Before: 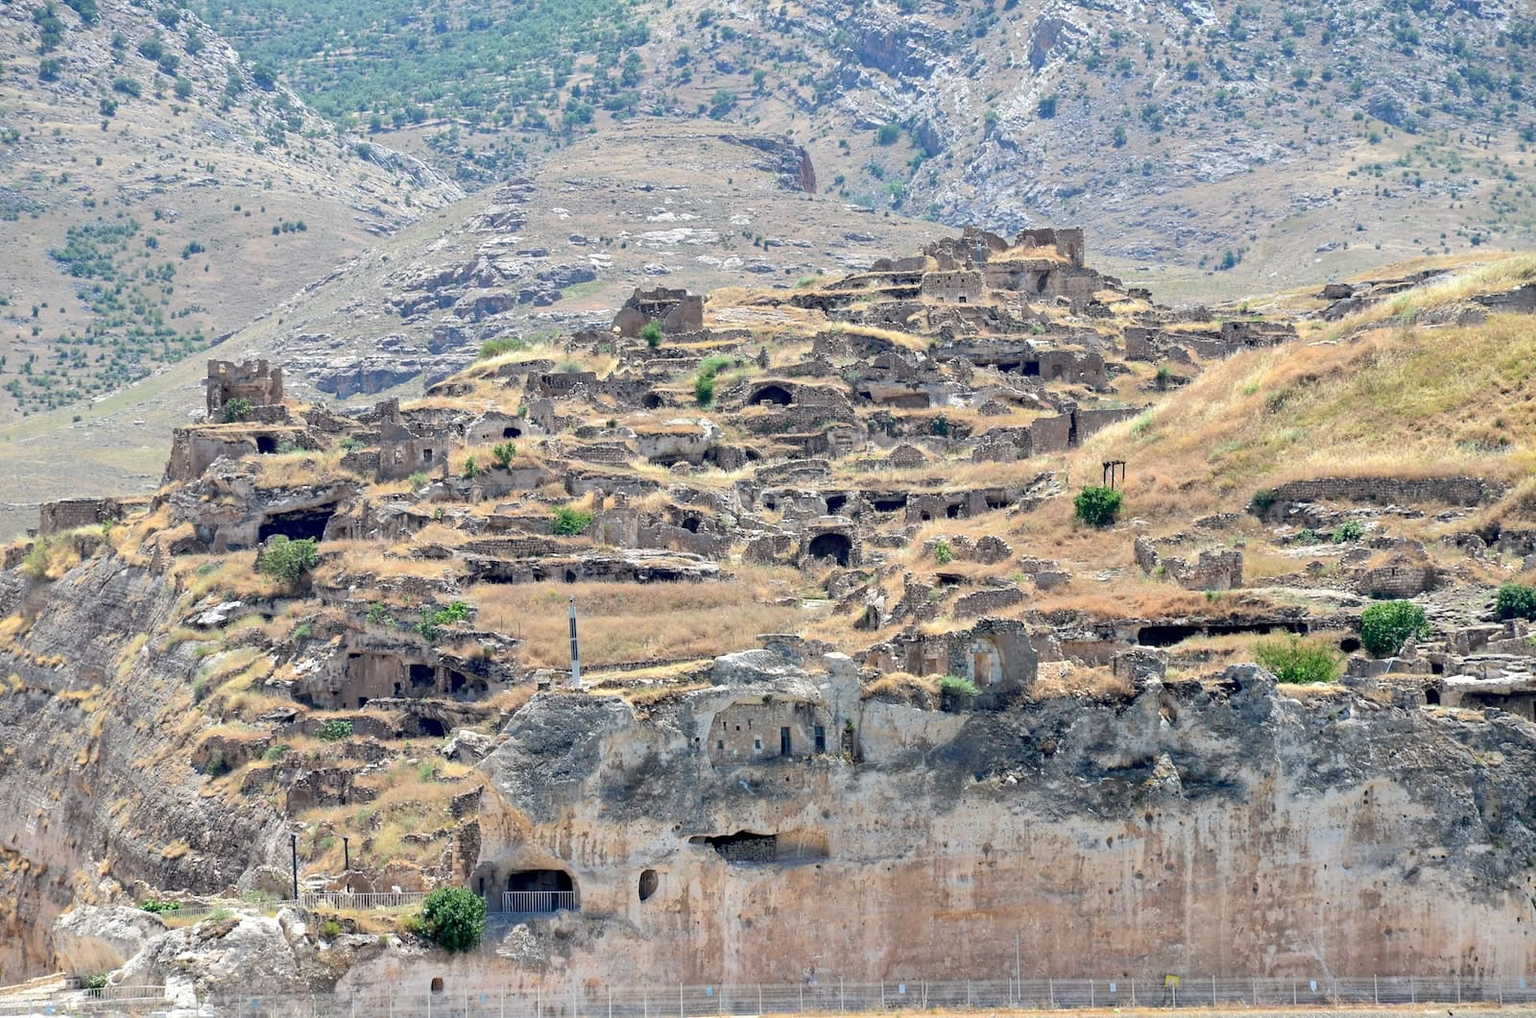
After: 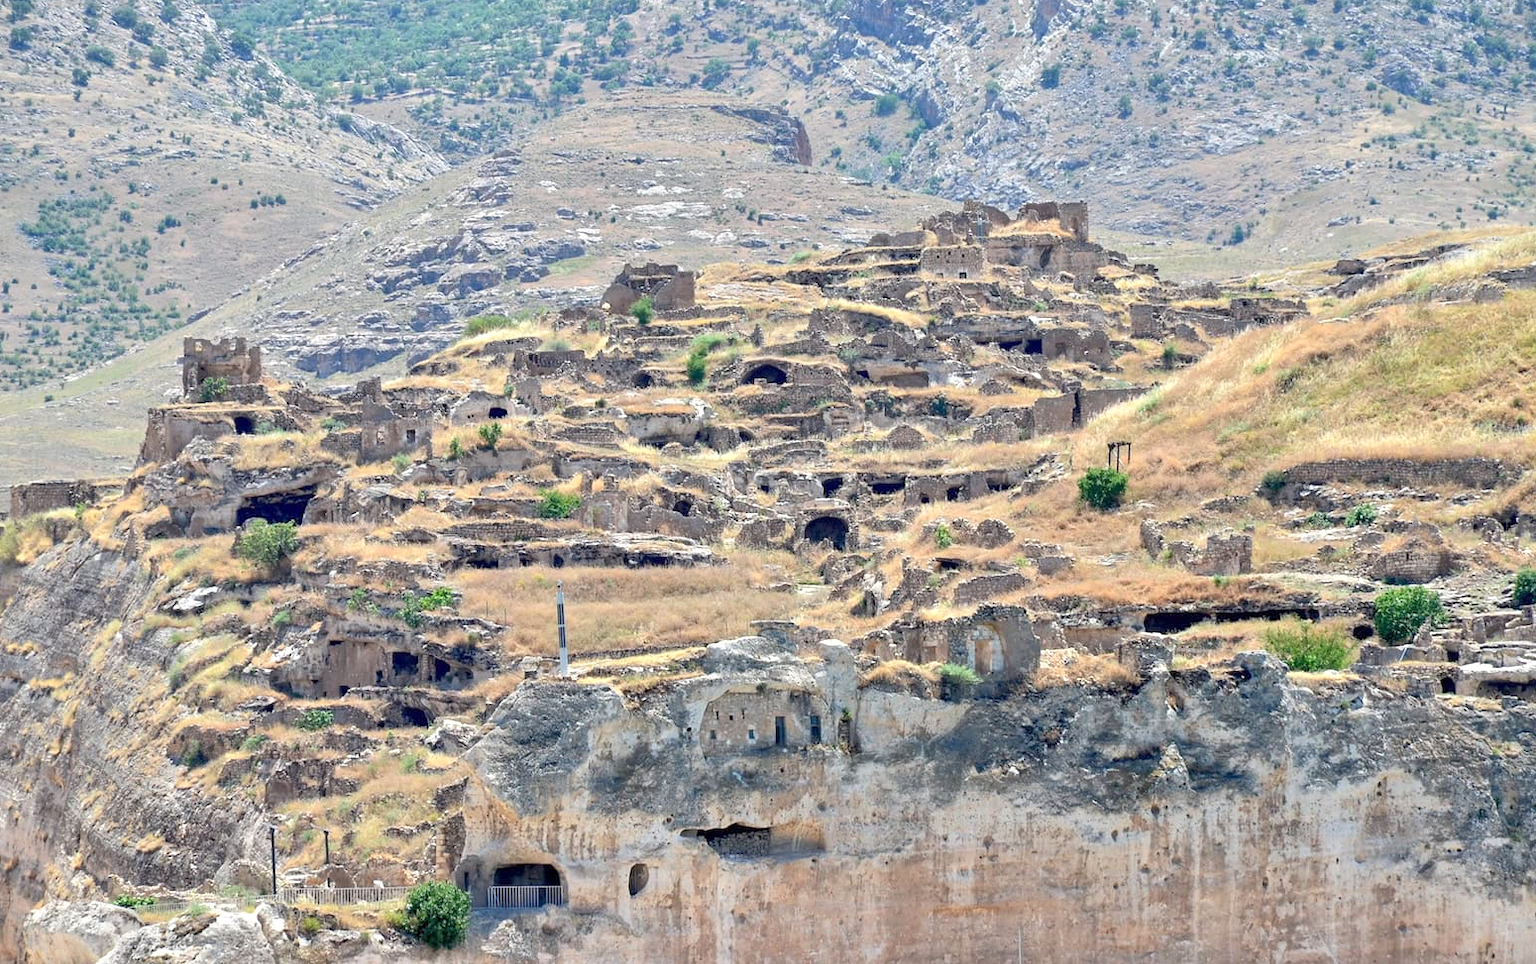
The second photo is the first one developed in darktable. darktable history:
crop: left 1.964%, top 3.251%, right 1.122%, bottom 4.933%
tone equalizer: -8 EV 1 EV, -7 EV 1 EV, -6 EV 1 EV, -5 EV 1 EV, -4 EV 1 EV, -3 EV 0.75 EV, -2 EV 0.5 EV, -1 EV 0.25 EV
